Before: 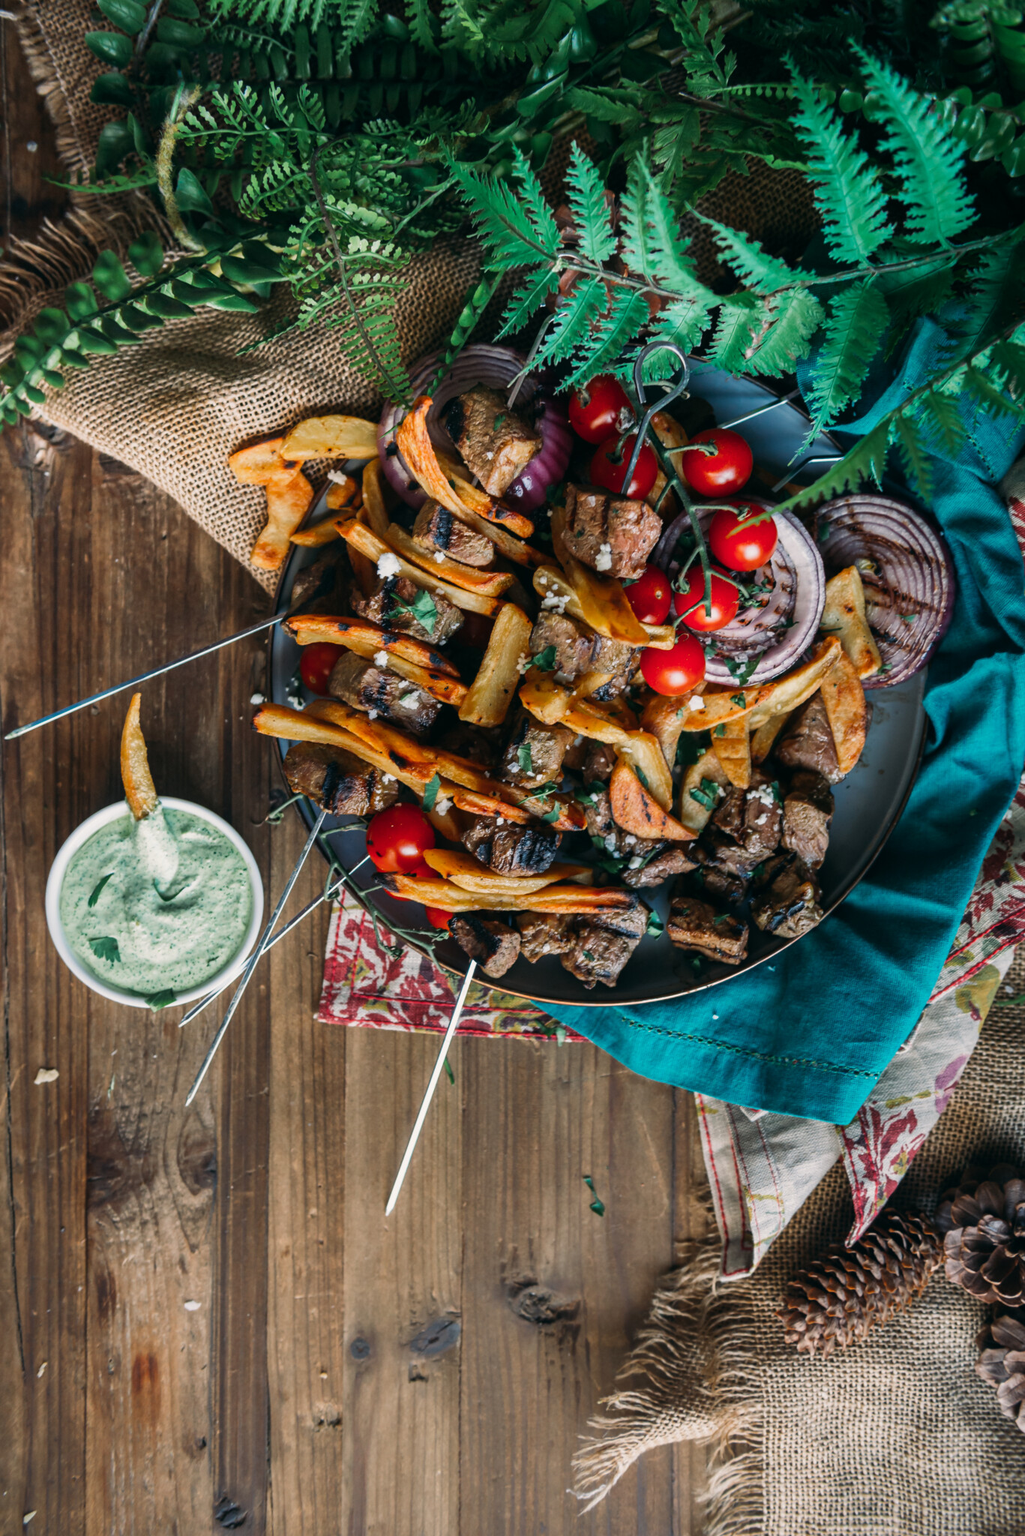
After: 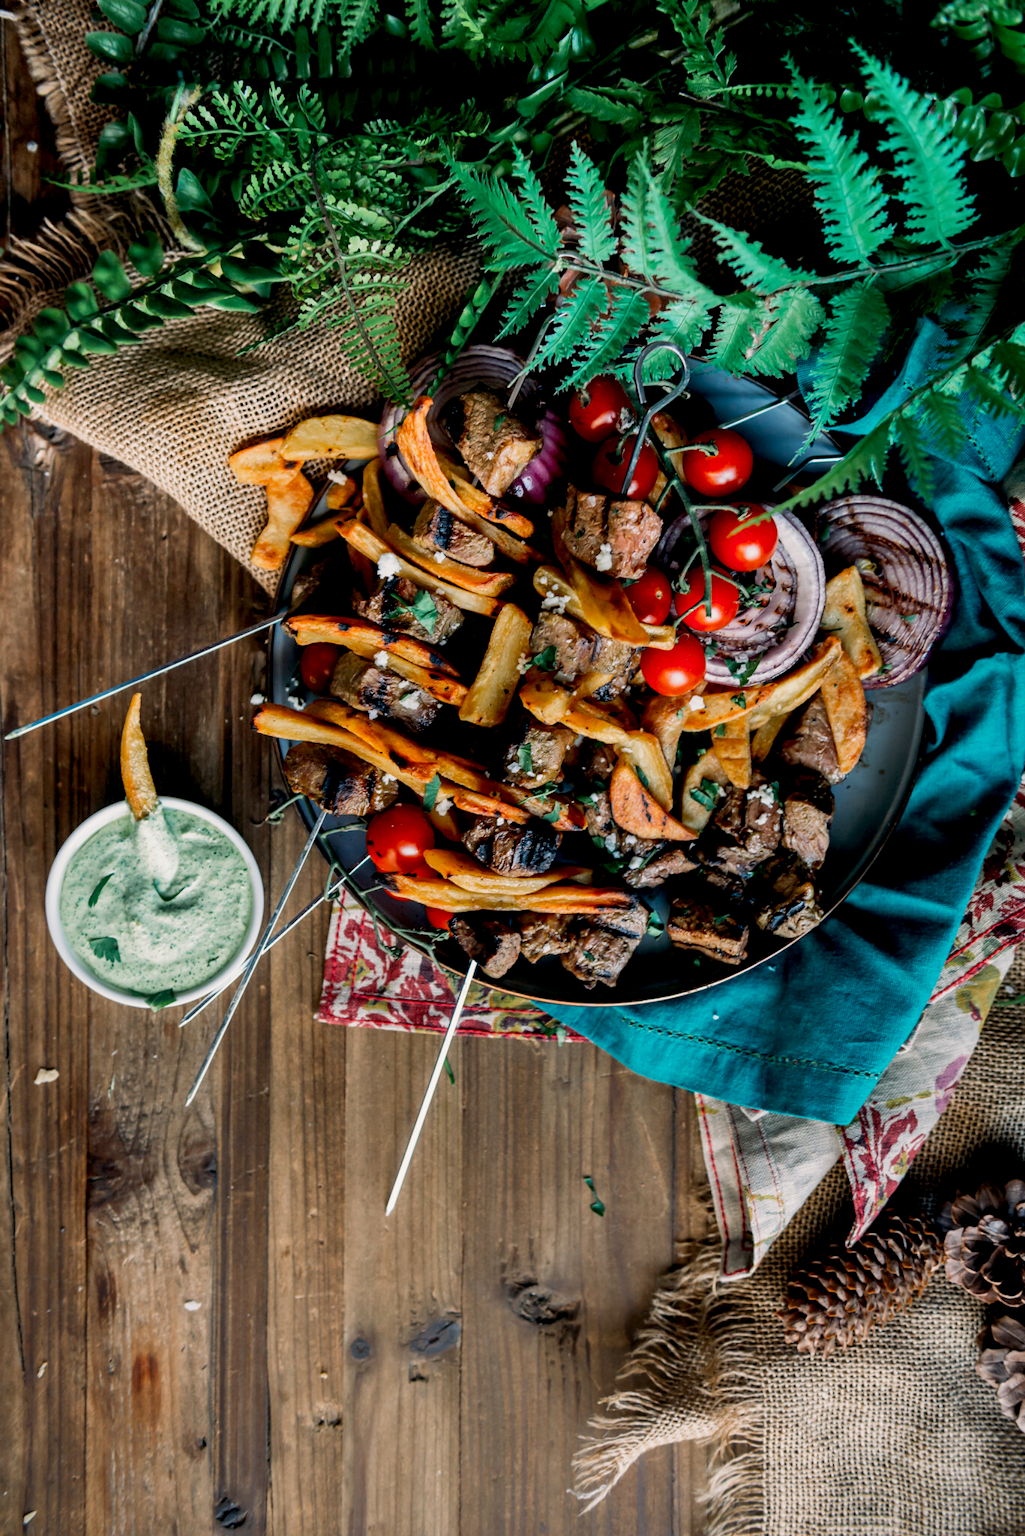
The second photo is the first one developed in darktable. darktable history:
exposure: black level correction 0.013, compensate highlight preservation false
shadows and highlights: shadows 36.46, highlights -27.47, soften with gaussian
